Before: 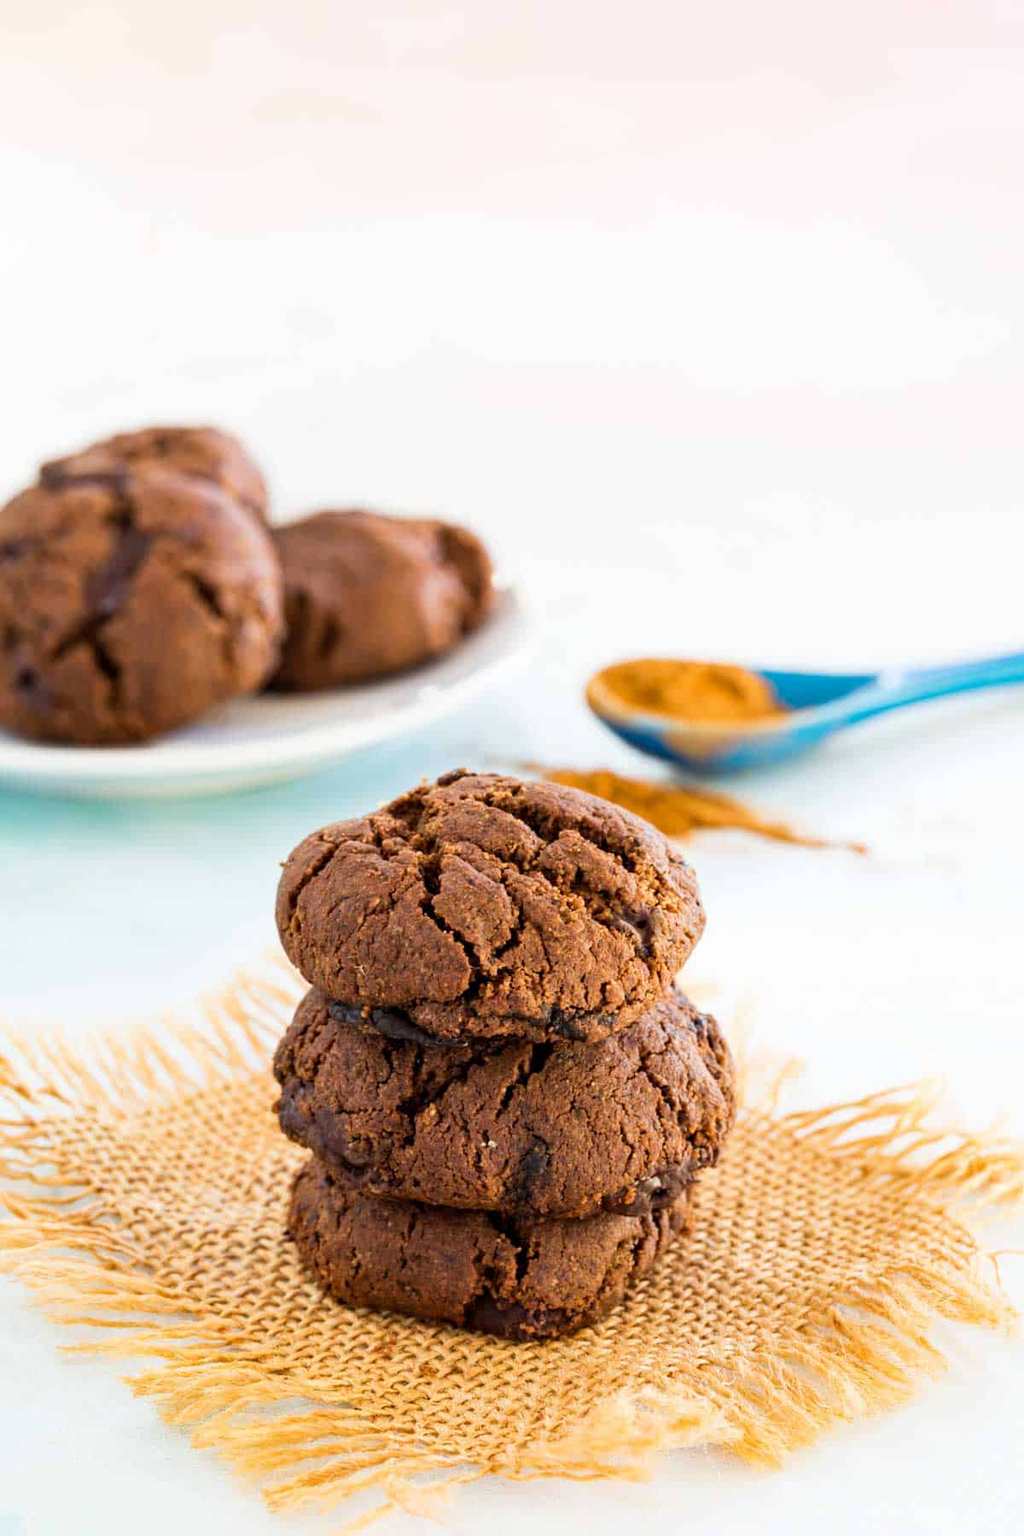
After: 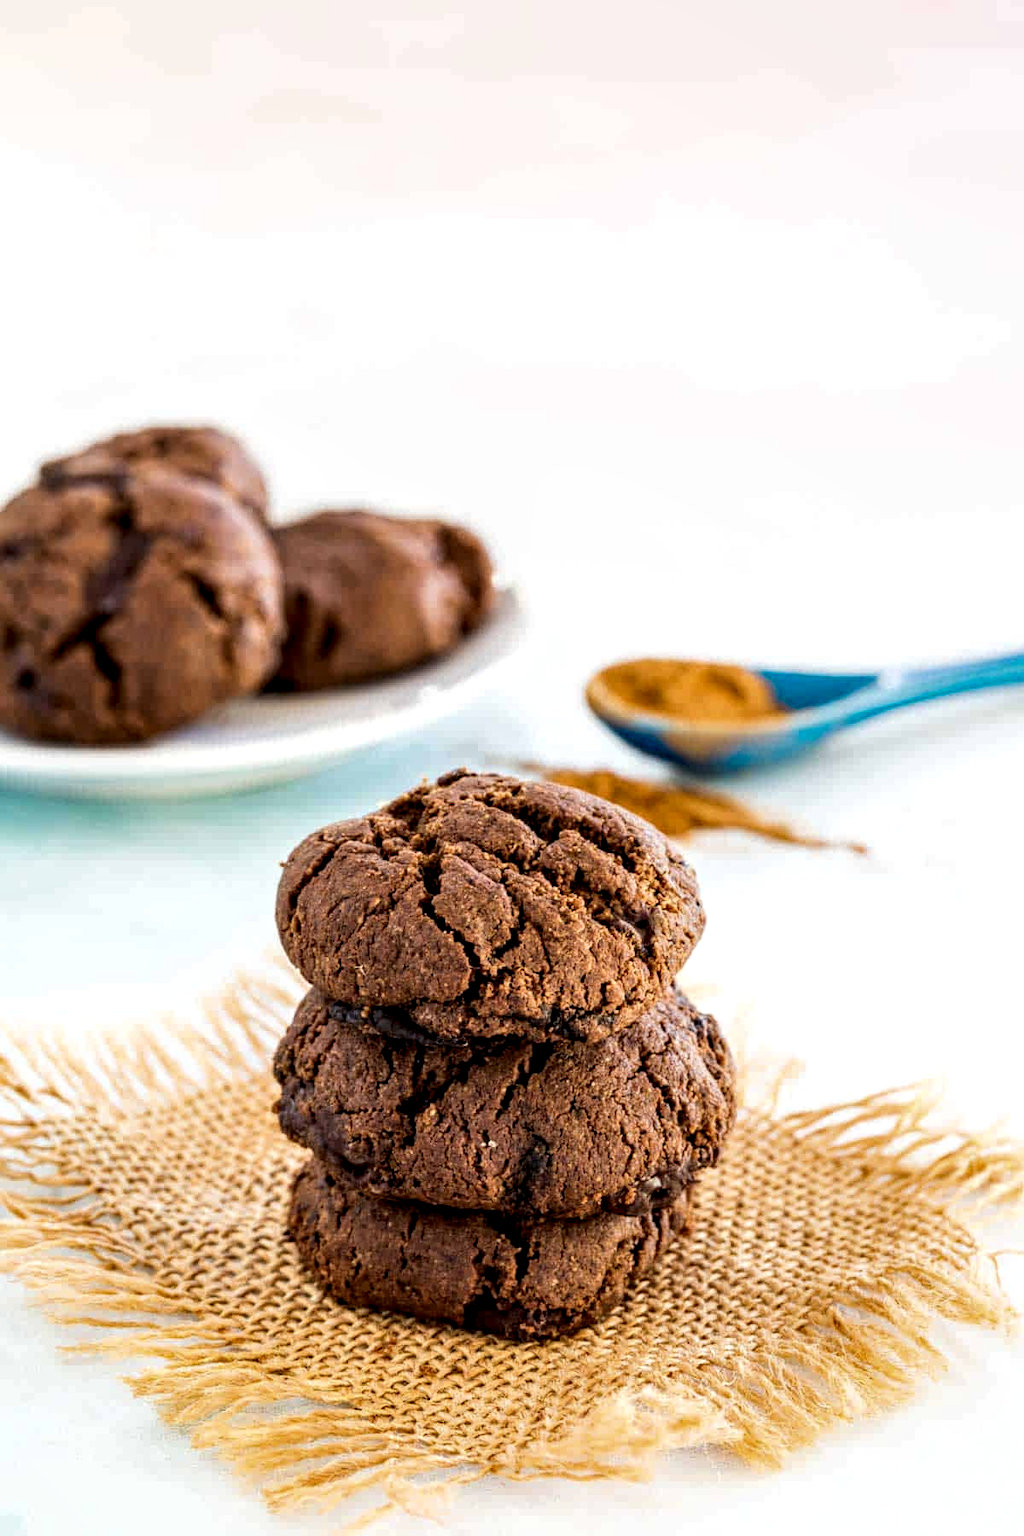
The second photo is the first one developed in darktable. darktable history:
local contrast: highlights 60%, shadows 60%, detail 160%
color zones: curves: ch1 [(0, 0.469) (0.01, 0.469) (0.12, 0.446) (0.248, 0.469) (0.5, 0.5) (0.748, 0.5) (0.99, 0.469) (1, 0.469)]
